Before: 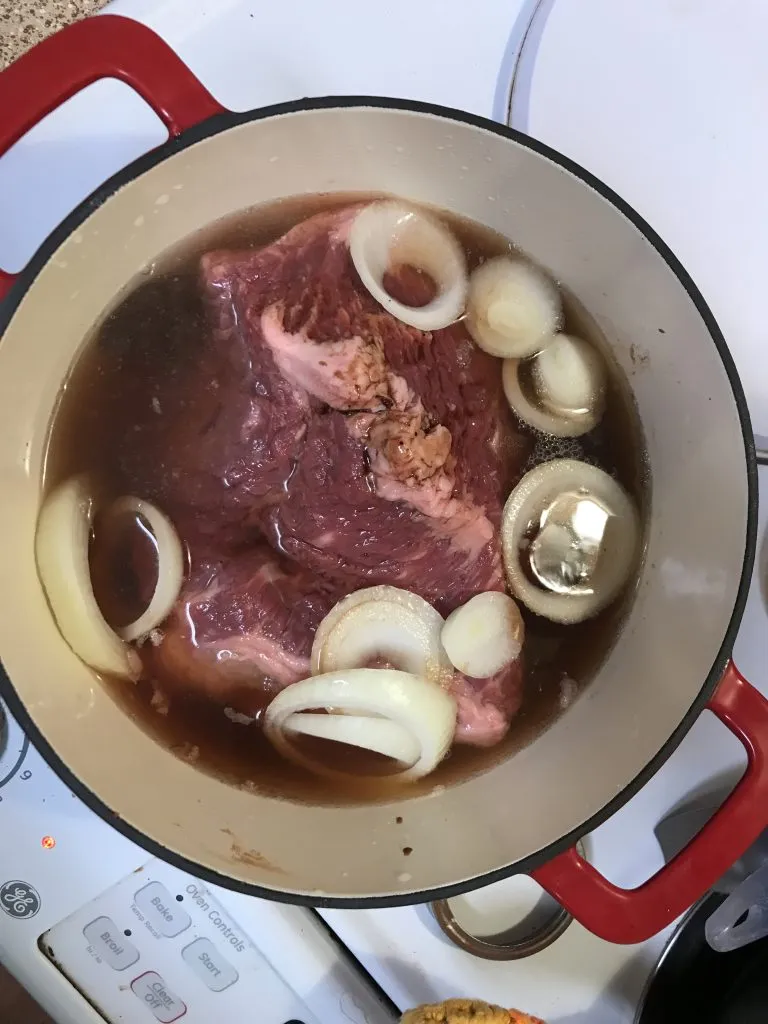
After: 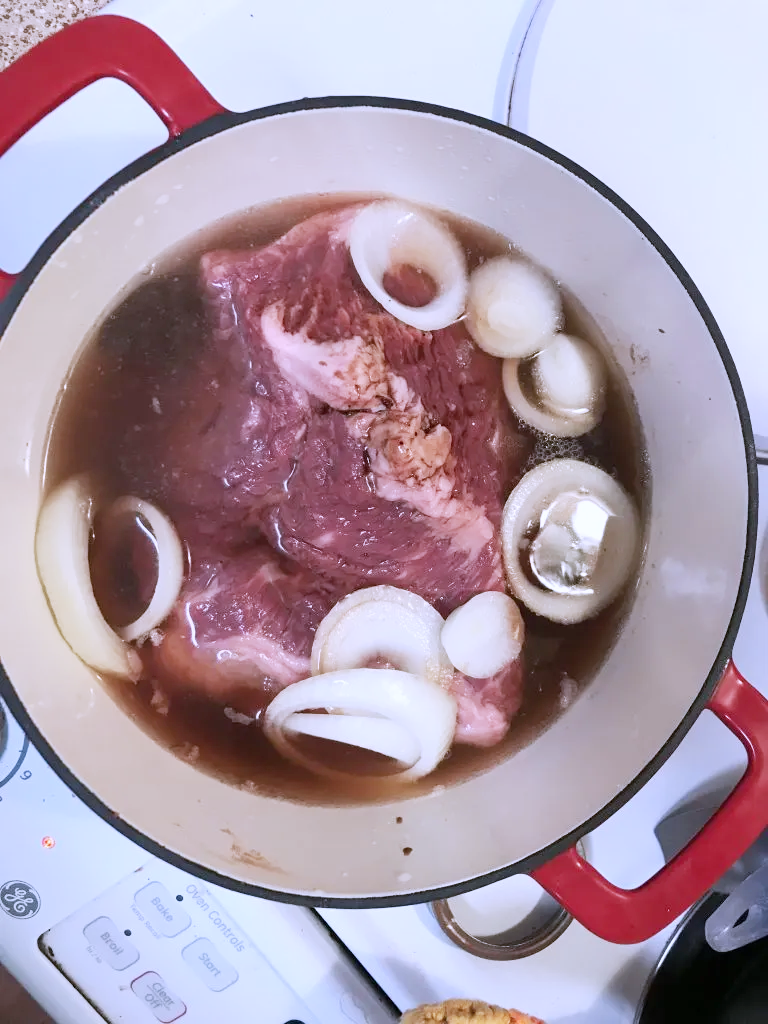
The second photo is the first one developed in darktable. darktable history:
base curve: curves: ch0 [(0, 0) (0.208, 0.289) (0.578, 0.729) (1, 1)]
color correction: highlights a* 4.47, highlights b* -21.39
